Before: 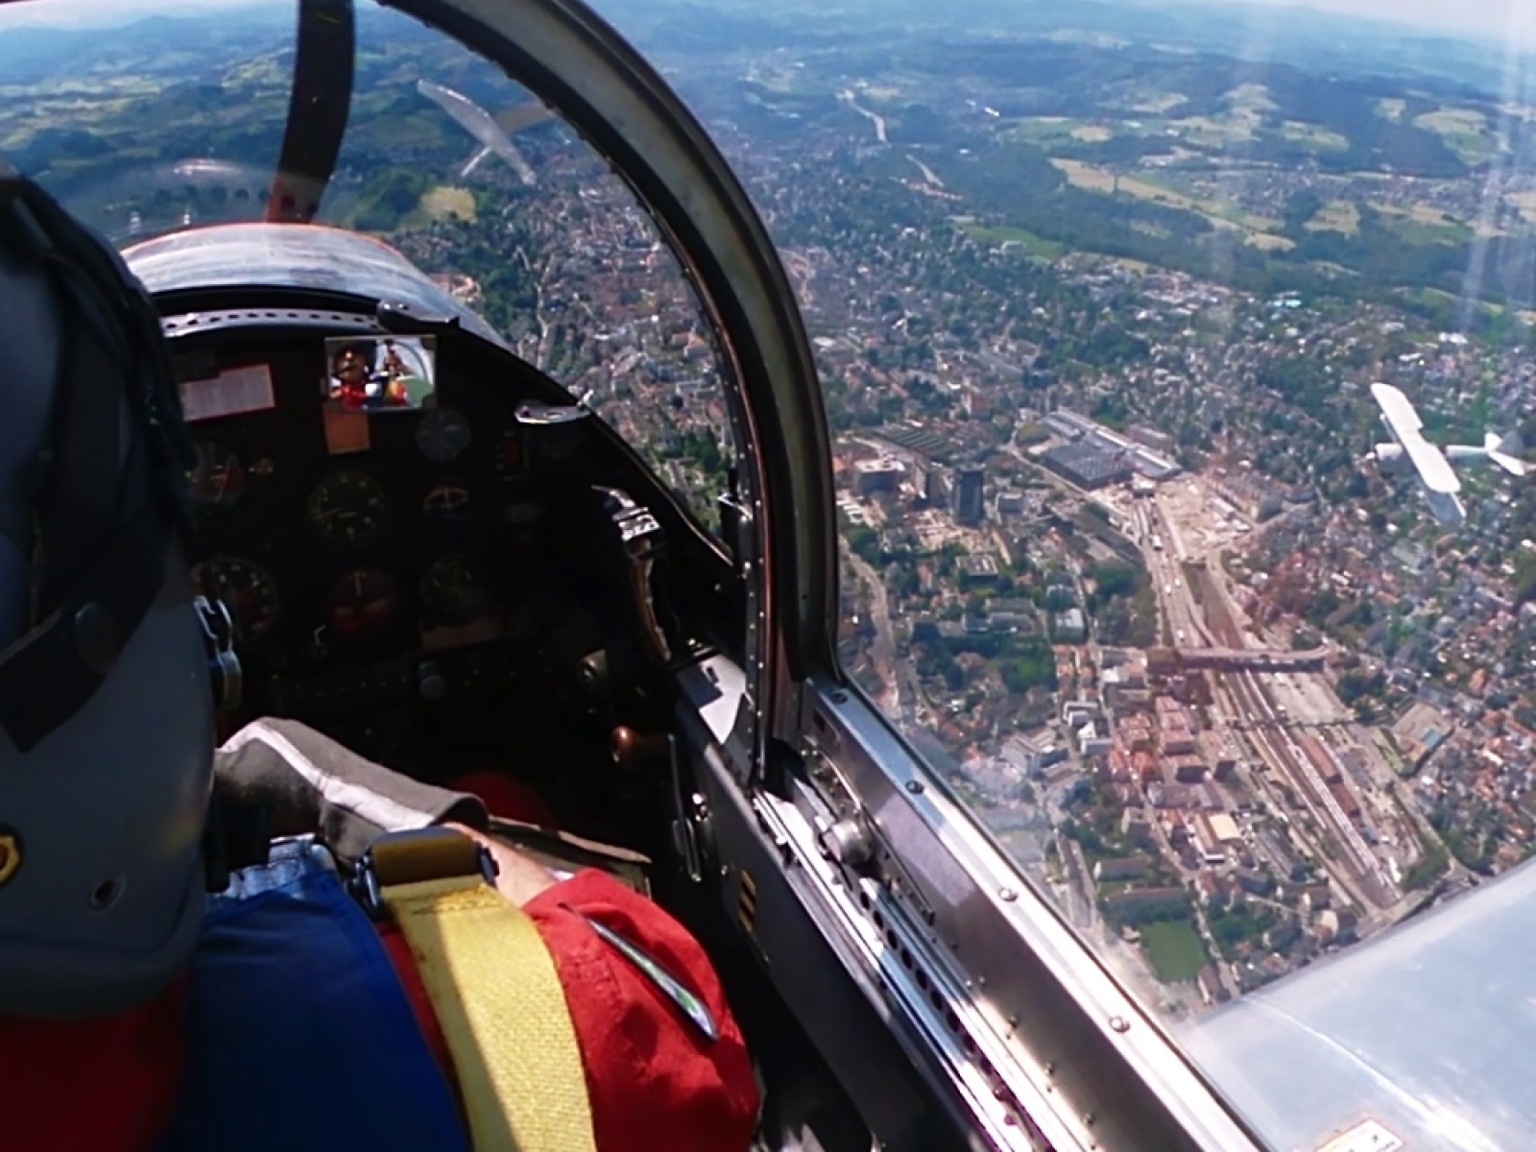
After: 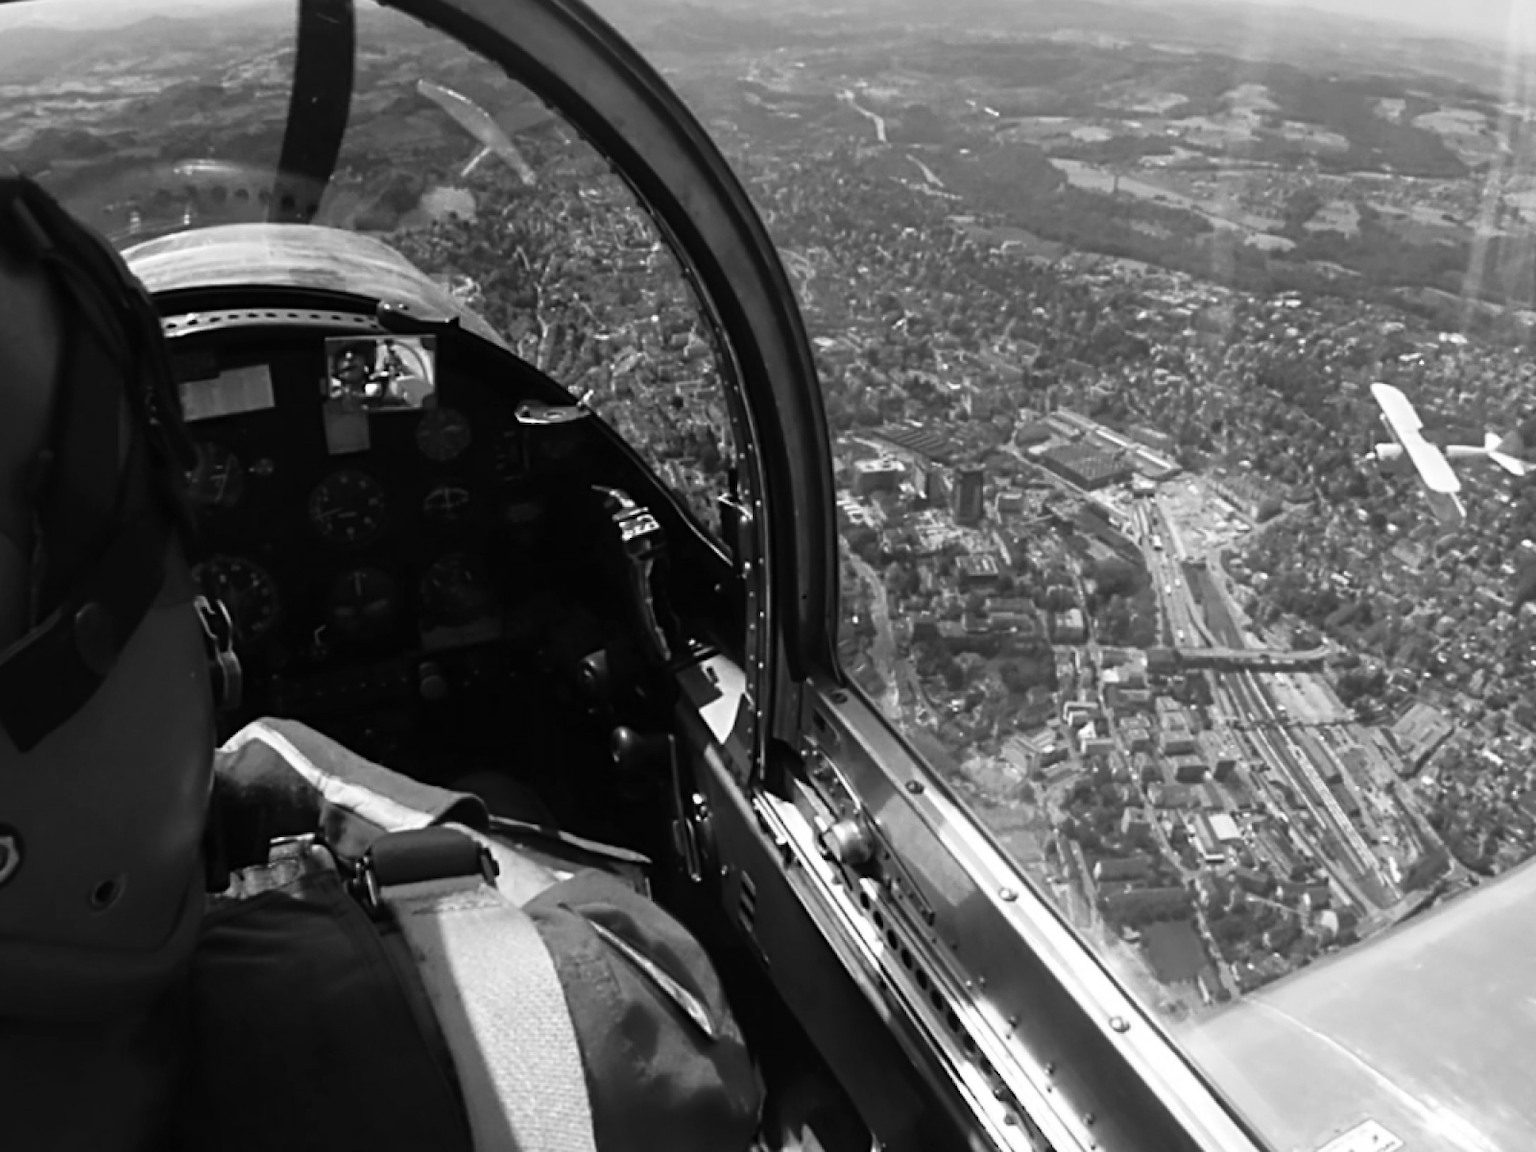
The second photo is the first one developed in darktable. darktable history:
monochrome: a 16.01, b -2.65, highlights 0.52
contrast brightness saturation: contrast 0.04, saturation 0.16
